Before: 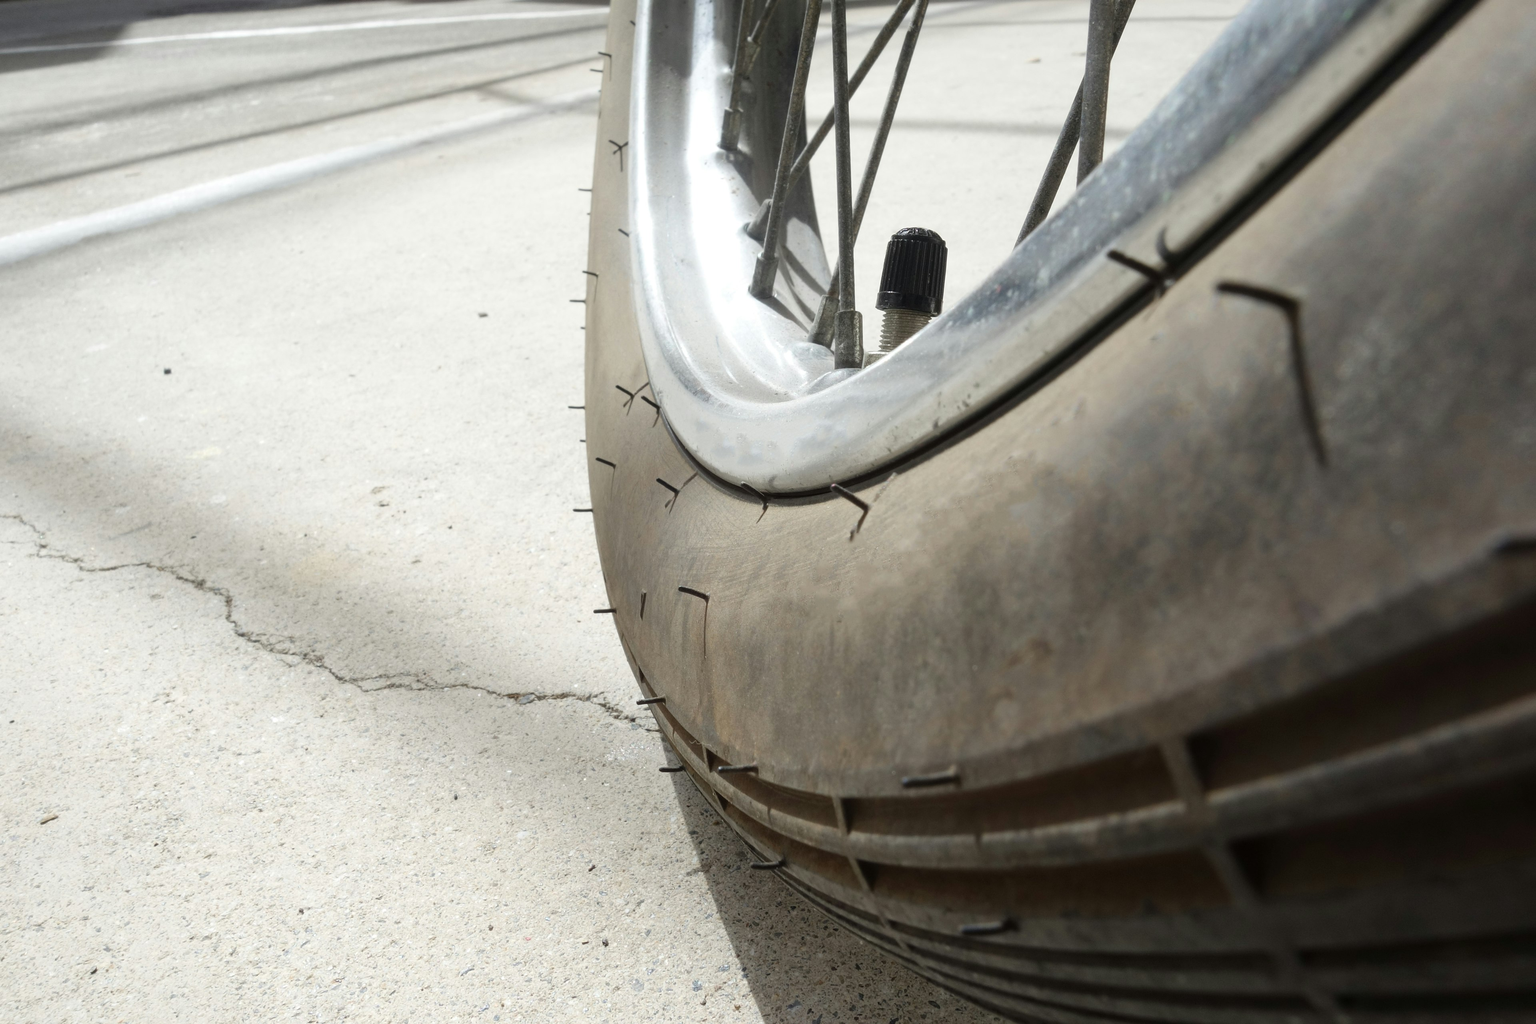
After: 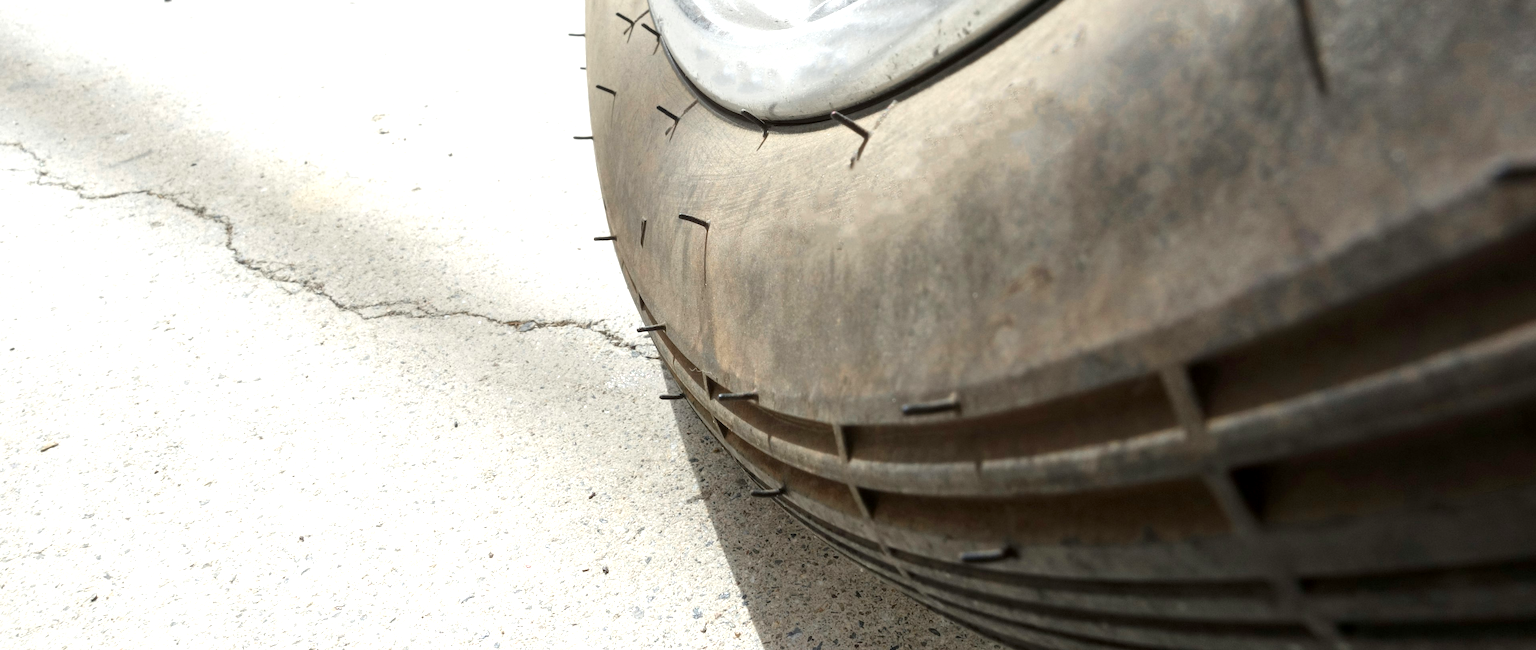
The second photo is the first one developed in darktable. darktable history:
exposure: black level correction 0.001, exposure 0.5 EV, compensate exposure bias true, compensate highlight preservation false
color zones: curves: ch0 [(0.018, 0.548) (0.197, 0.654) (0.425, 0.447) (0.605, 0.658) (0.732, 0.579)]; ch1 [(0.105, 0.531) (0.224, 0.531) (0.386, 0.39) (0.618, 0.456) (0.732, 0.456) (0.956, 0.421)]; ch2 [(0.039, 0.583) (0.215, 0.465) (0.399, 0.544) (0.465, 0.548) (0.614, 0.447) (0.724, 0.43) (0.882, 0.623) (0.956, 0.632)]
crop and rotate: top 36.435%
local contrast: highlights 100%, shadows 100%, detail 120%, midtone range 0.2
